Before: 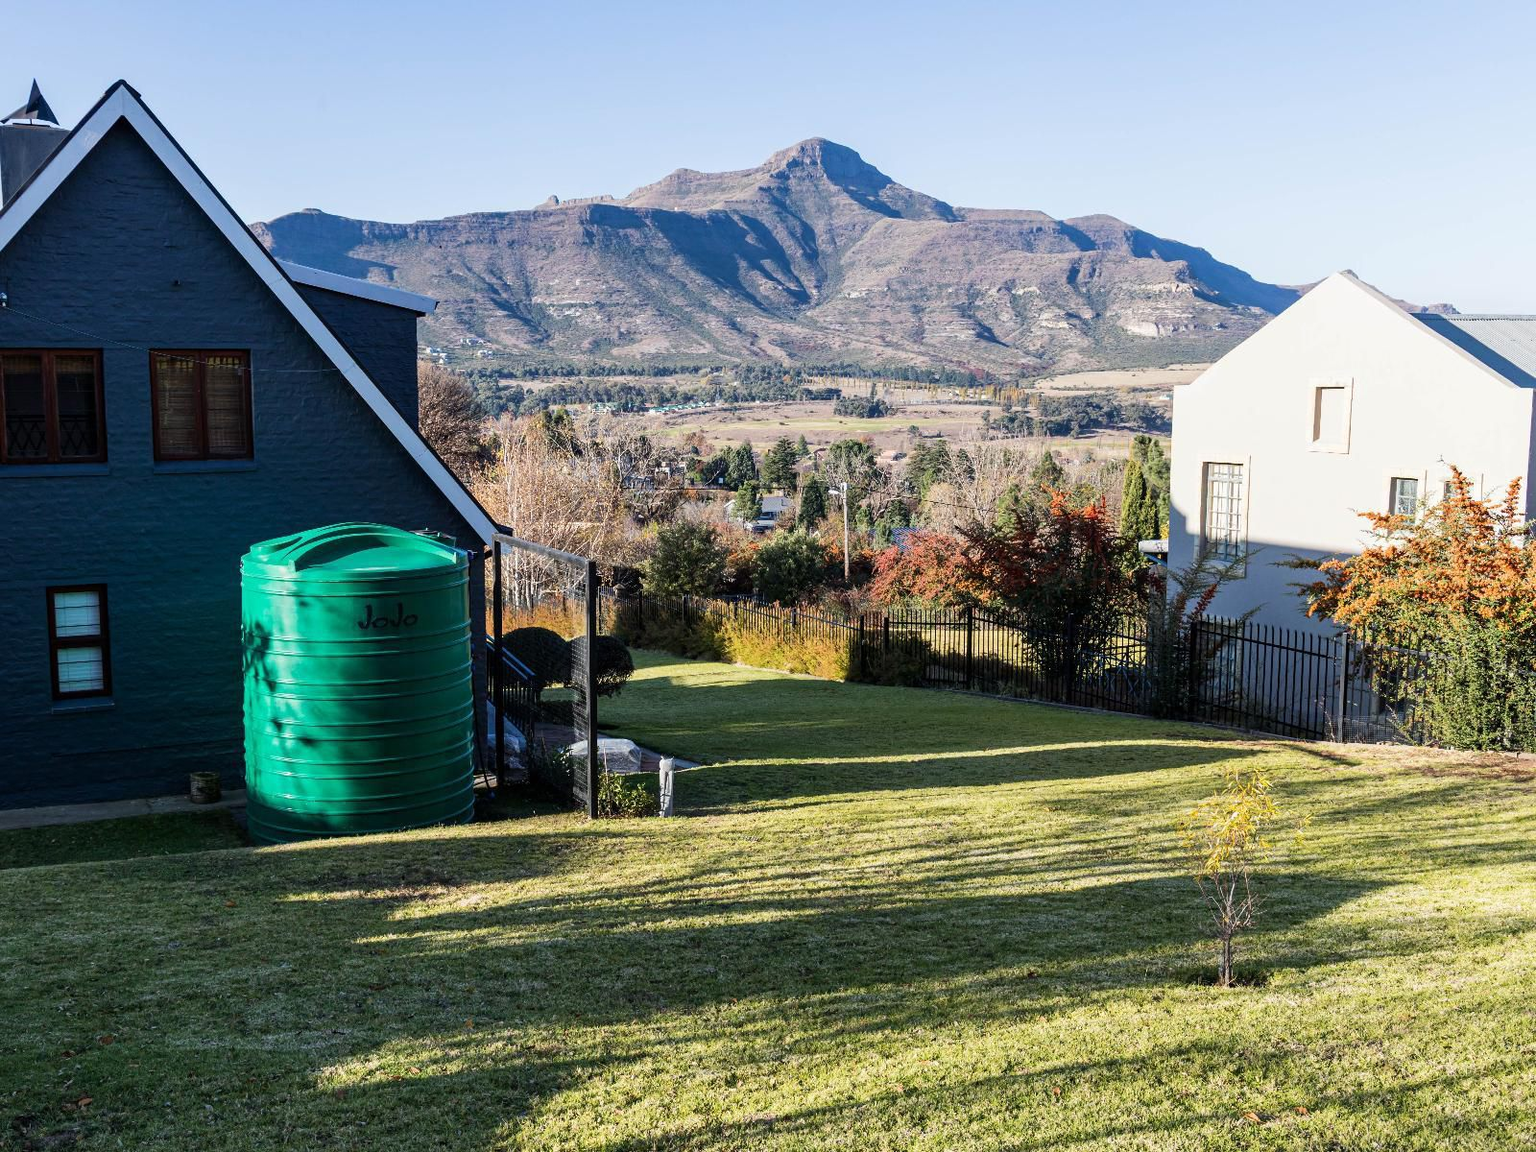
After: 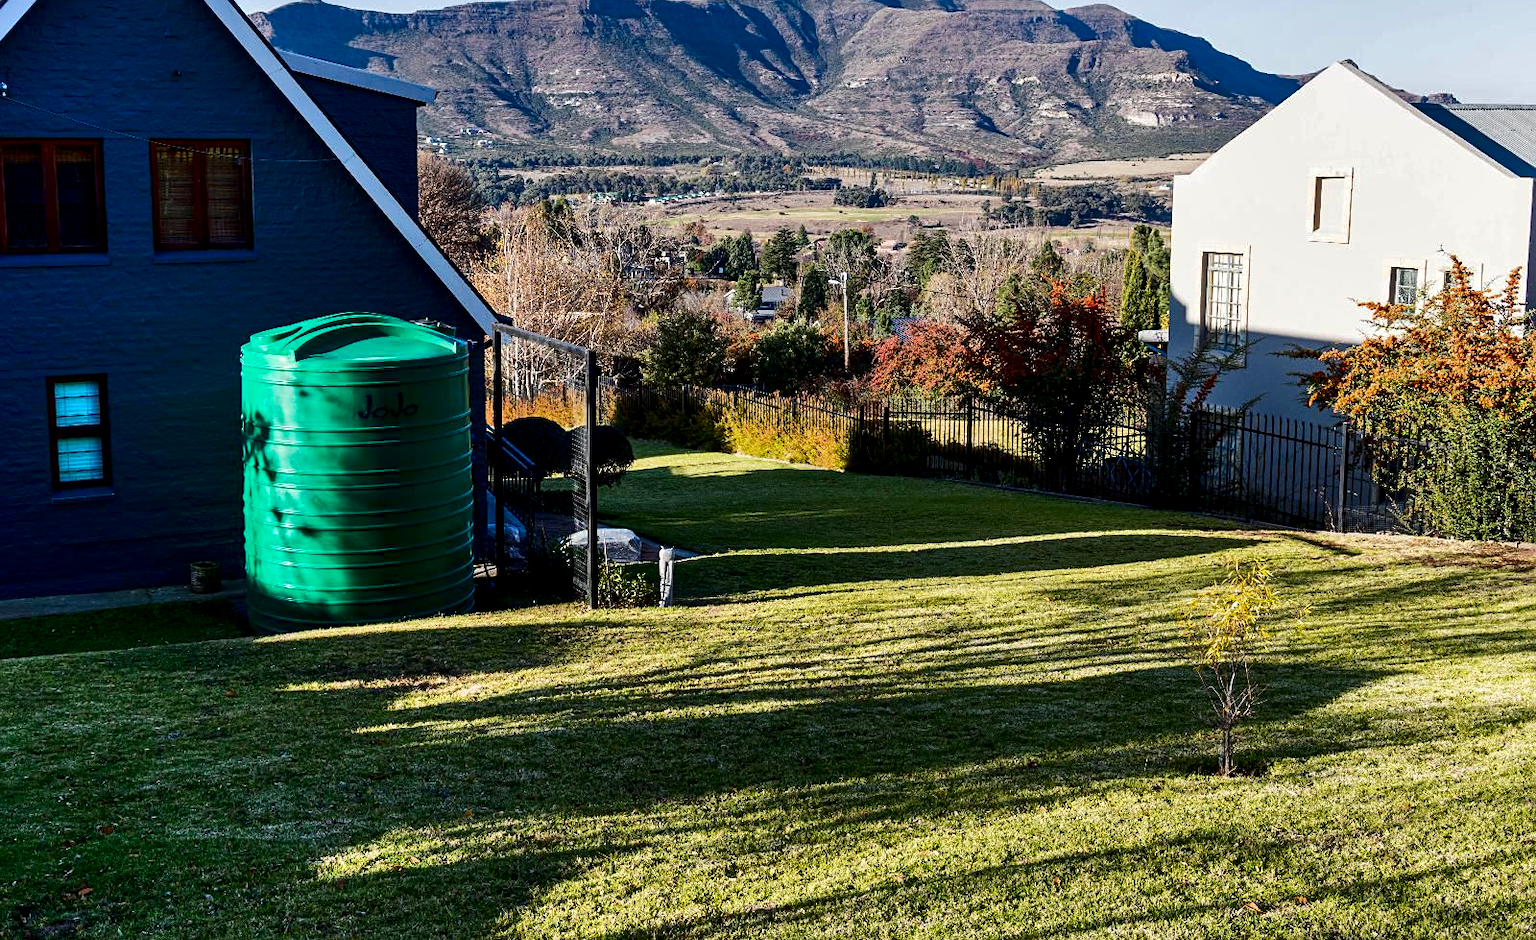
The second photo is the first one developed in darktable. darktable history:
contrast brightness saturation: contrast 0.097, brightness -0.269, saturation 0.136
sharpen: amount 0.207
shadows and highlights: soften with gaussian
local contrast: highlights 103%, shadows 100%, detail 119%, midtone range 0.2
crop and rotate: top 18.295%
